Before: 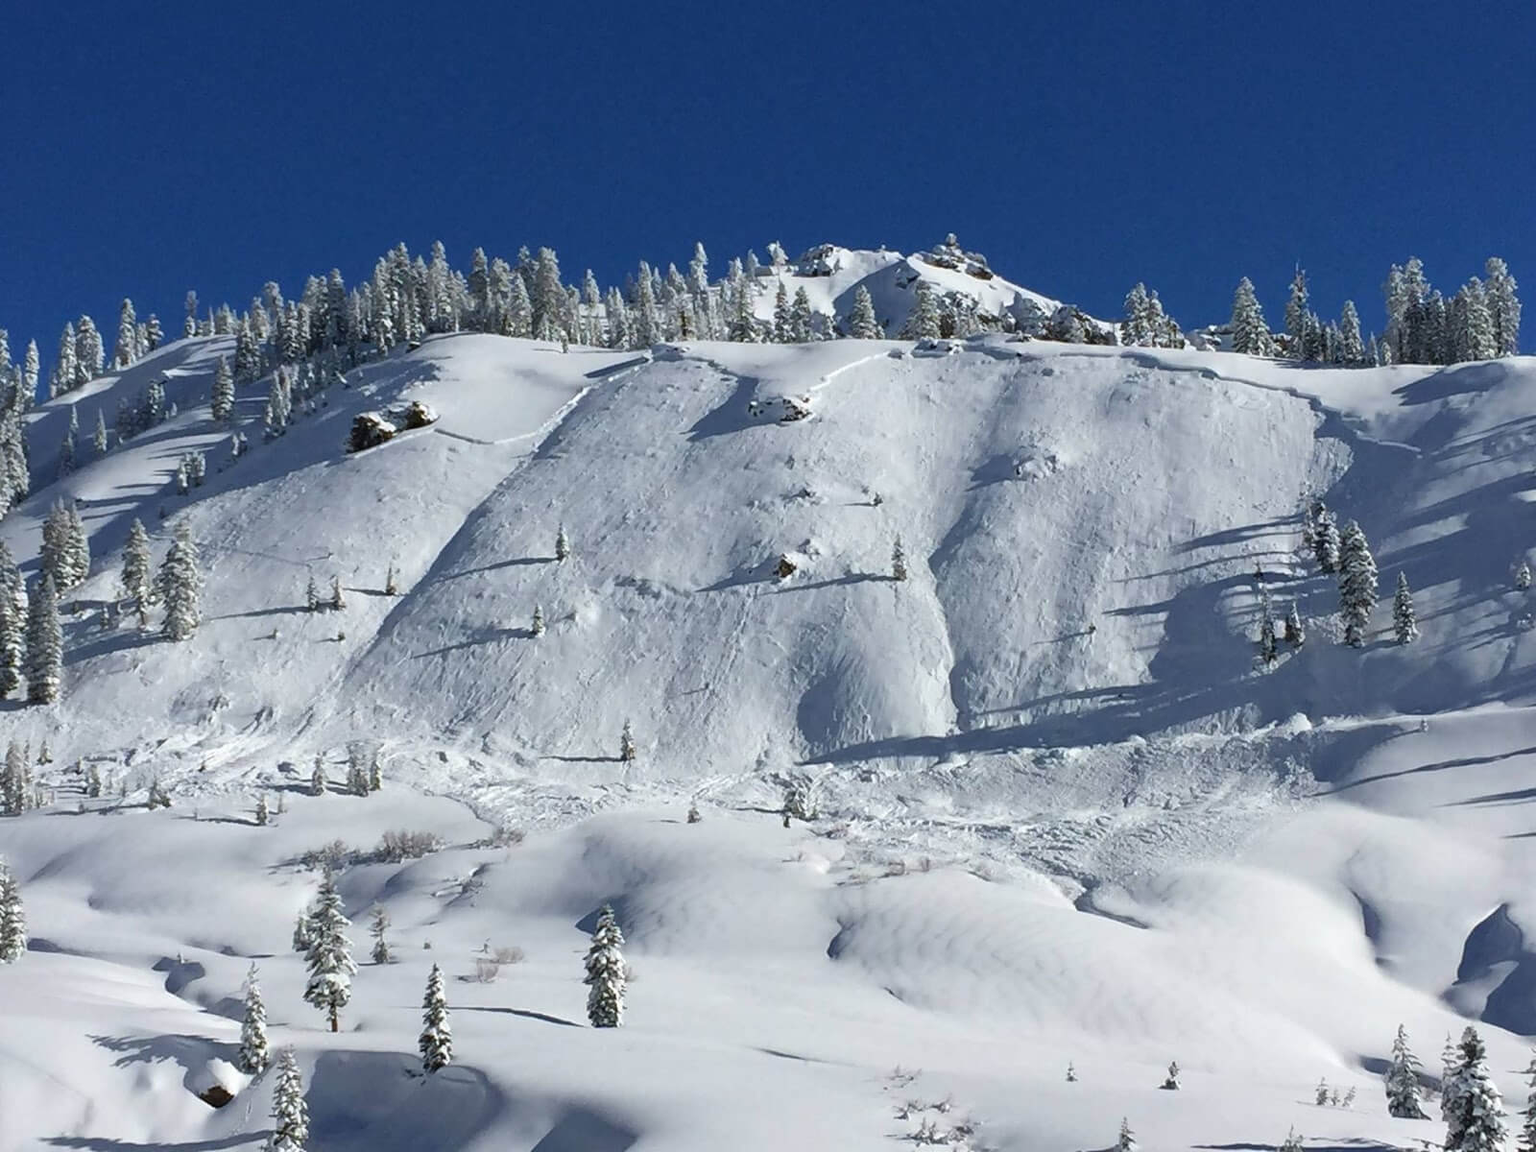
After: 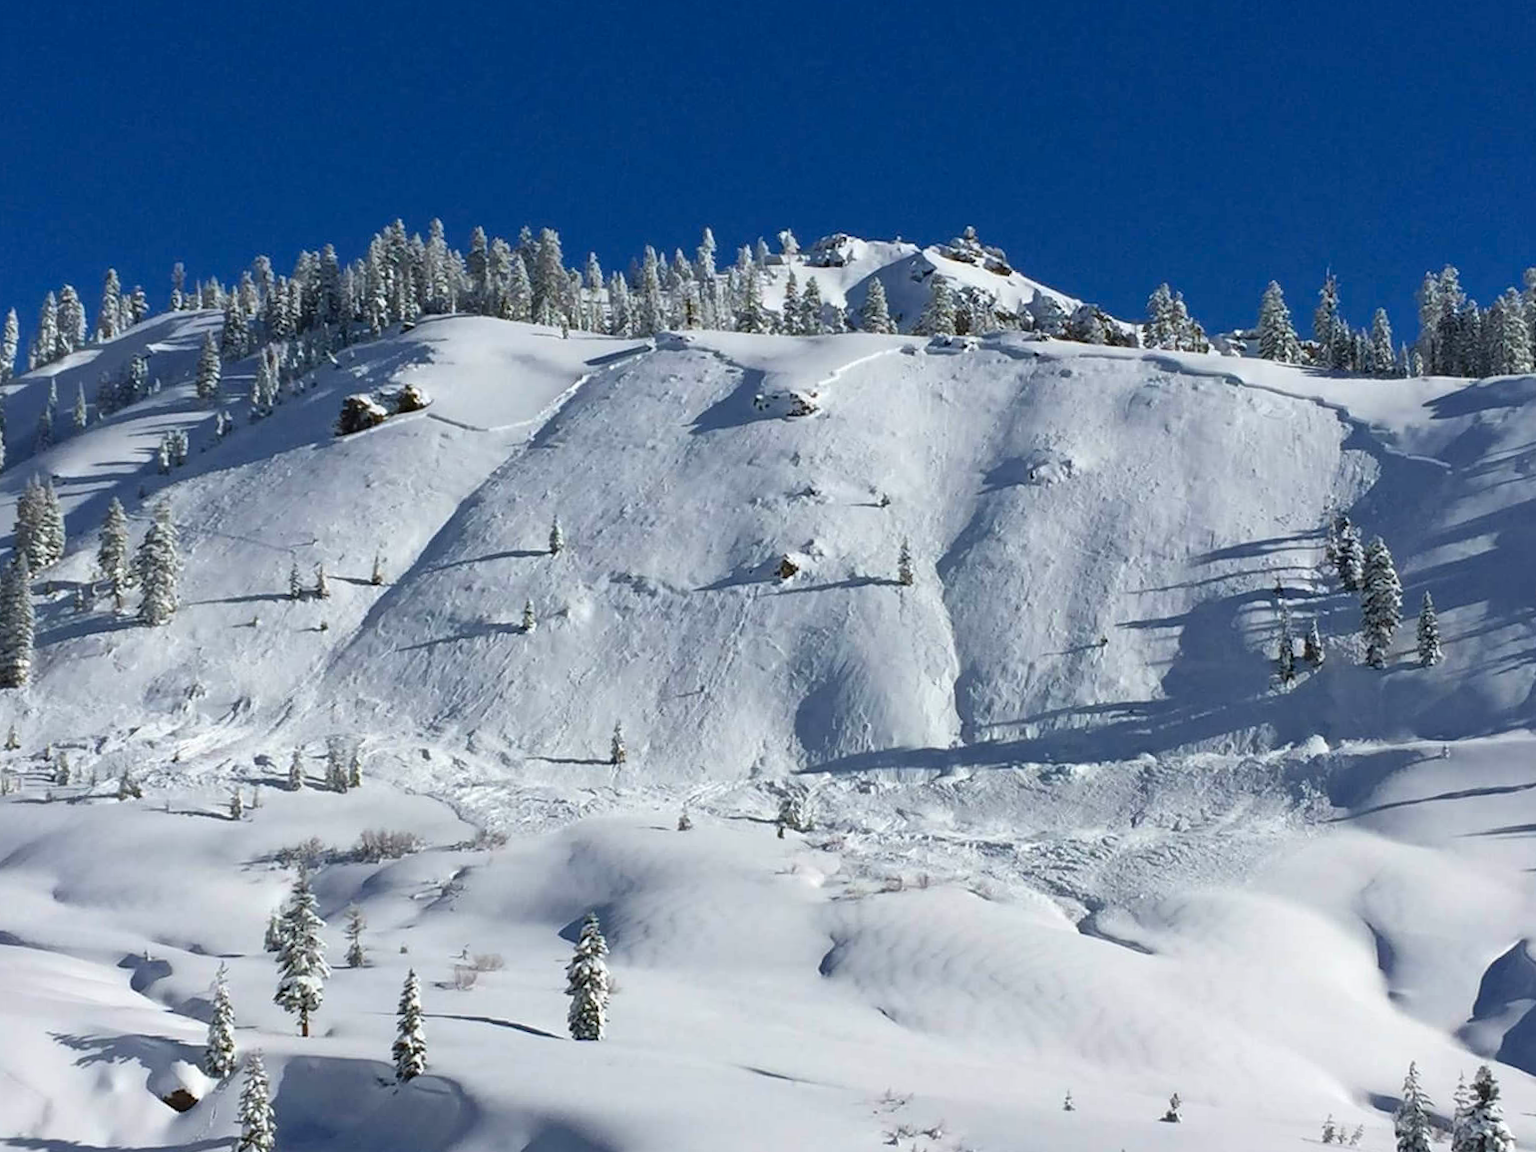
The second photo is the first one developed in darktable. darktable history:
crop and rotate: angle -1.69°
contrast brightness saturation: contrast 0.04, saturation 0.16
